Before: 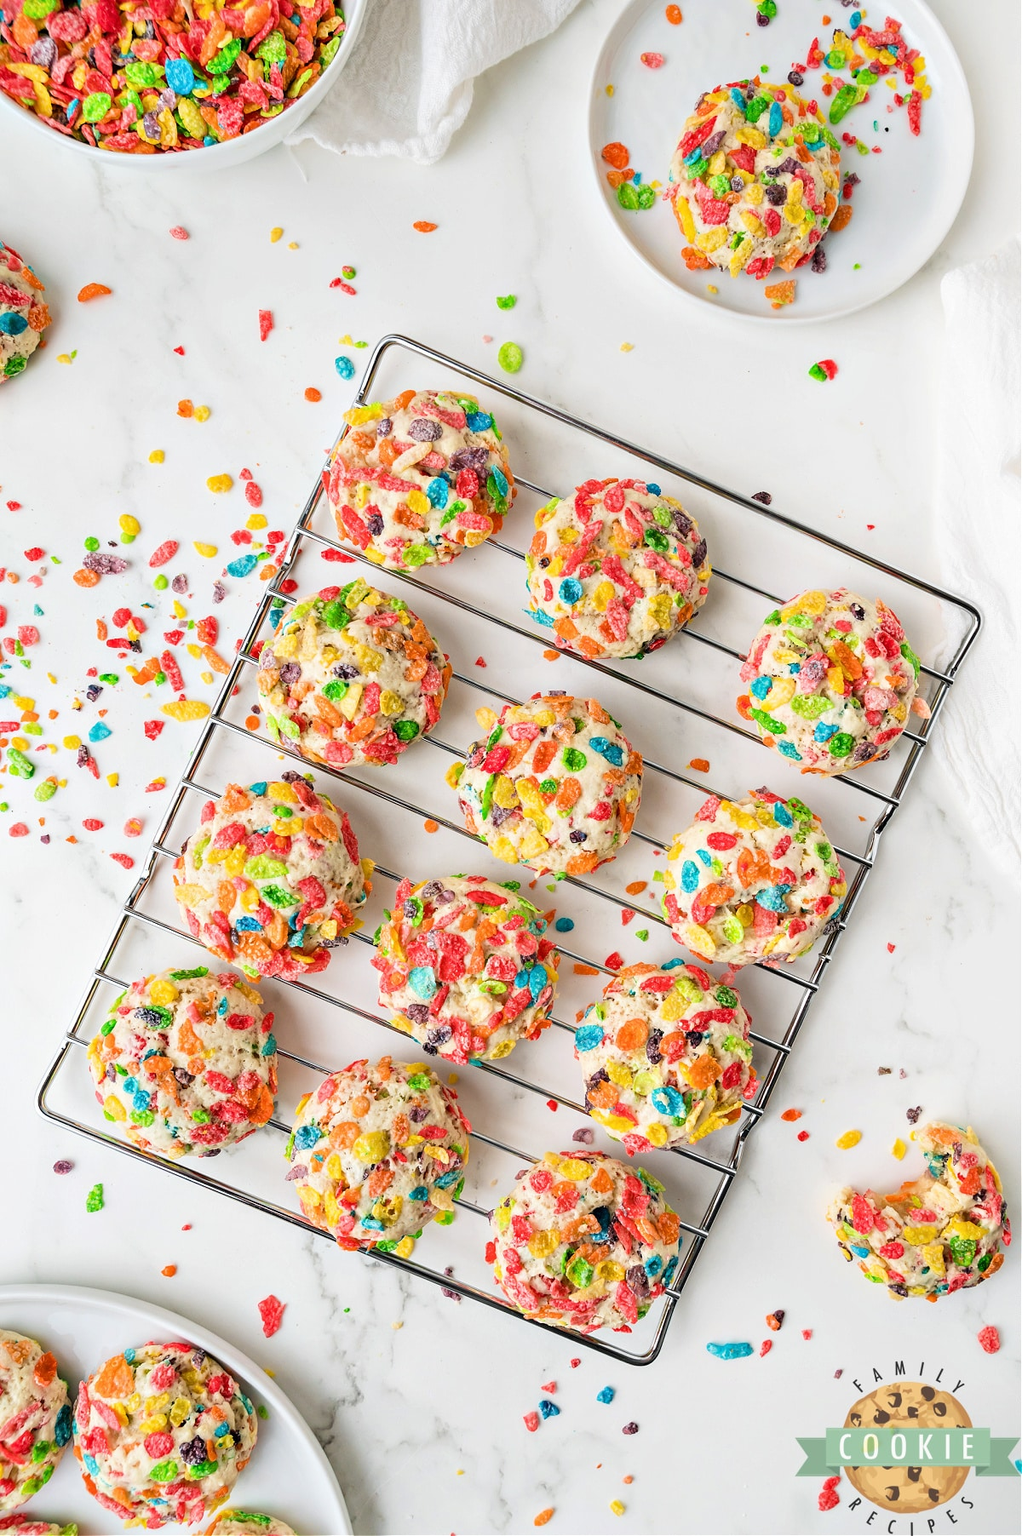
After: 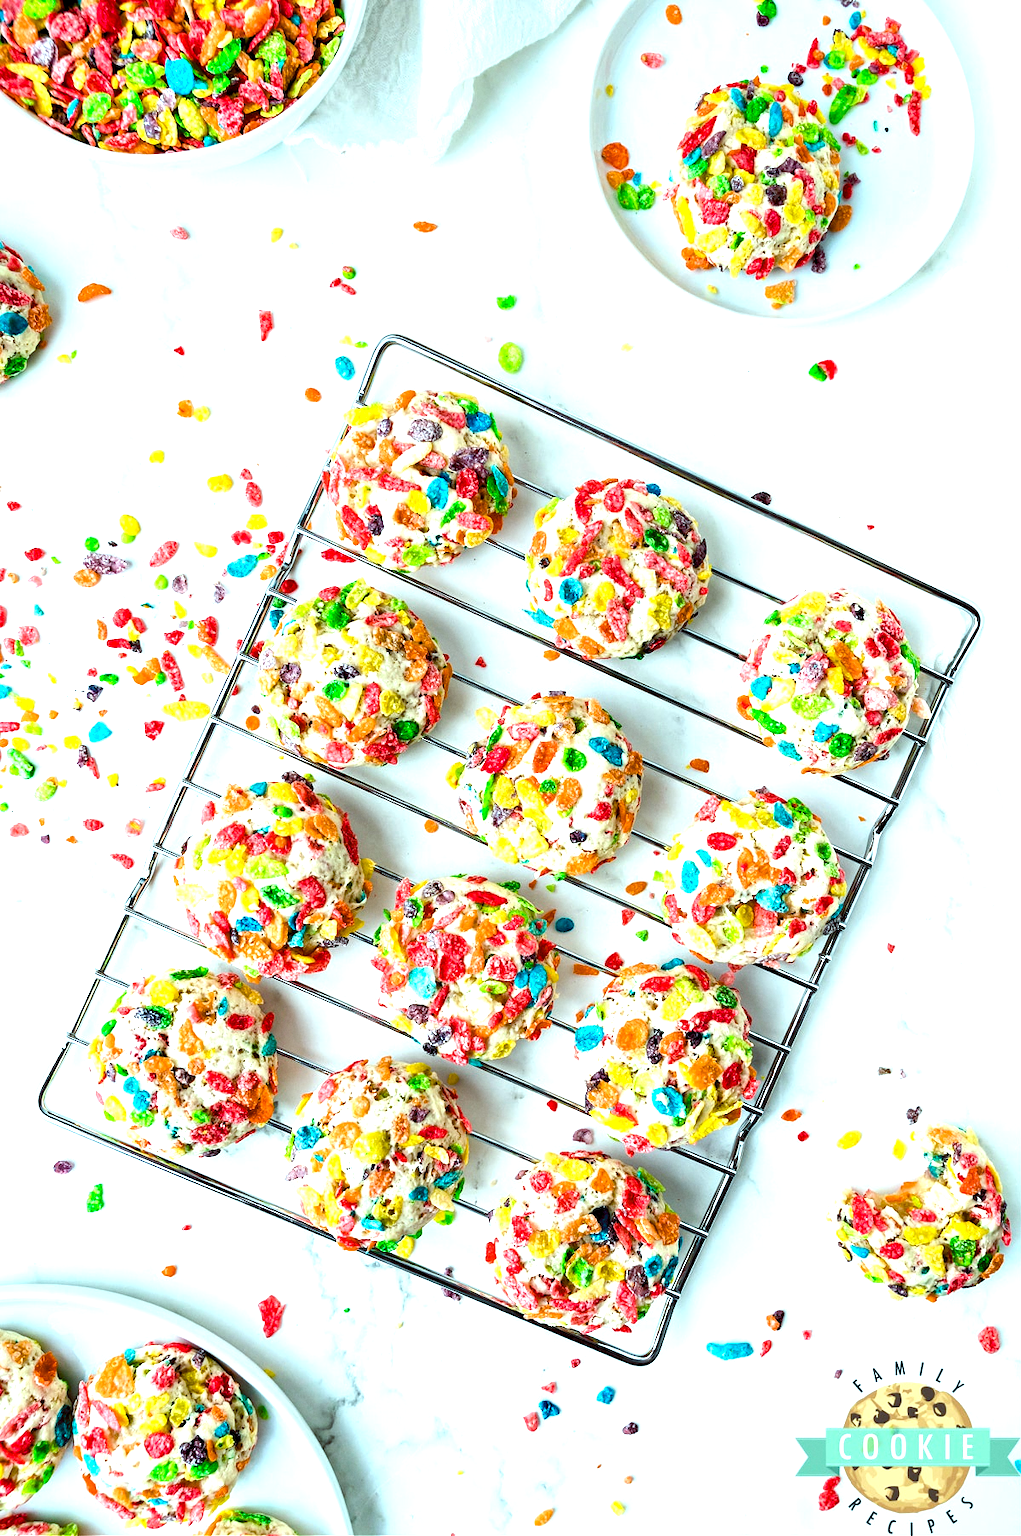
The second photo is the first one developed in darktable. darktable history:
grain: coarseness 14.57 ISO, strength 8.8%
color balance rgb: shadows lift › luminance -7.7%, shadows lift › chroma 2.13%, shadows lift › hue 200.79°, power › luminance -7.77%, power › chroma 2.27%, power › hue 220.69°, highlights gain › luminance 15.15%, highlights gain › chroma 4%, highlights gain › hue 209.35°, global offset › luminance -0.21%, global offset › chroma 0.27%, perceptual saturation grading › global saturation 24.42%, perceptual saturation grading › highlights -24.42%, perceptual saturation grading › mid-tones 24.42%, perceptual saturation grading › shadows 40%, perceptual brilliance grading › global brilliance -5%, perceptual brilliance grading › highlights 24.42%, perceptual brilliance grading › mid-tones 7%, perceptual brilliance grading › shadows -5%
